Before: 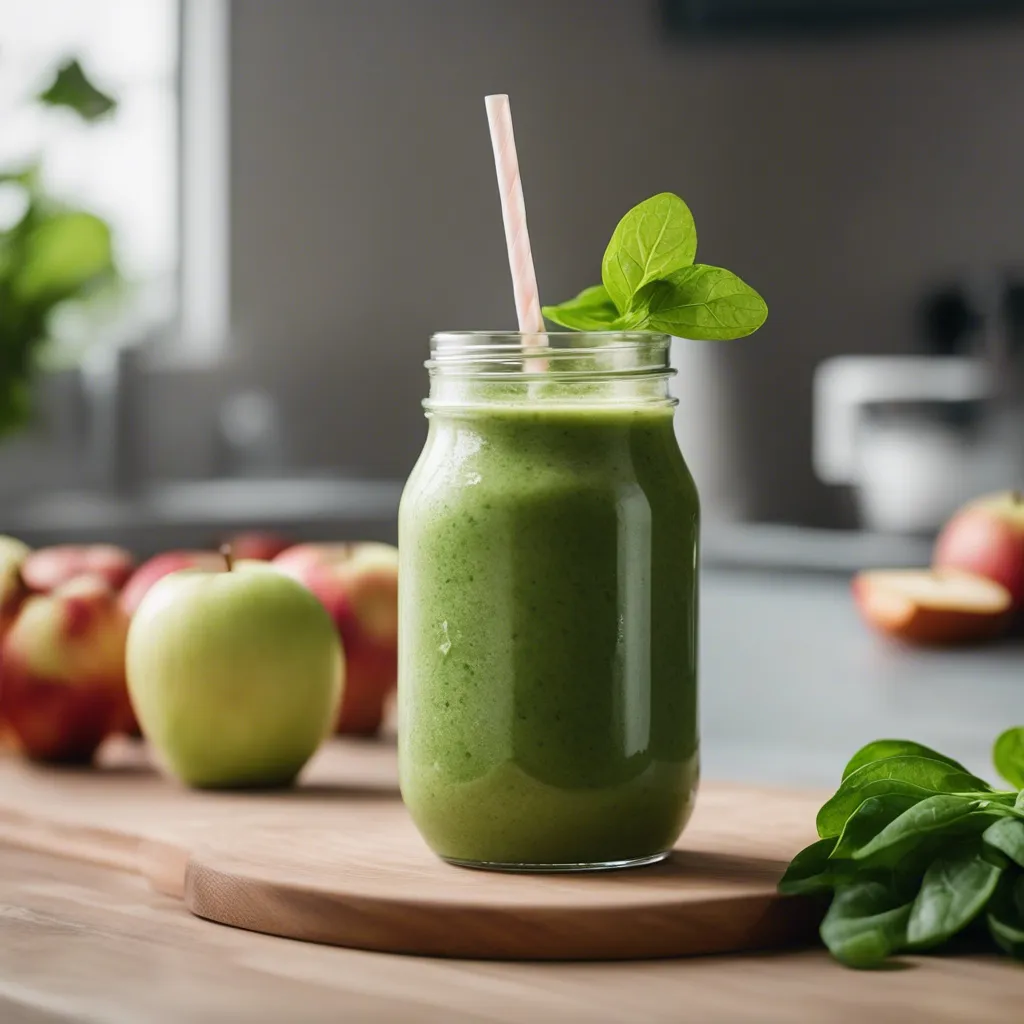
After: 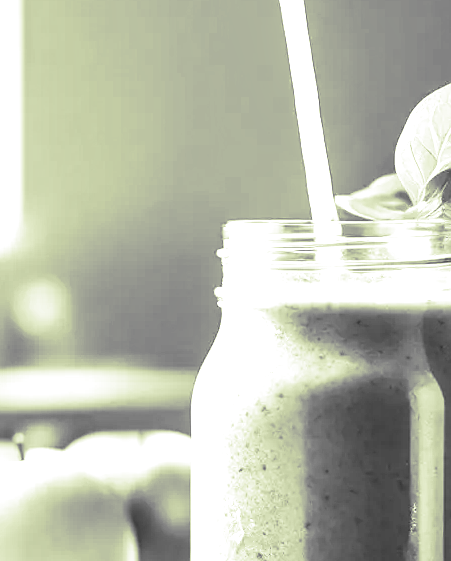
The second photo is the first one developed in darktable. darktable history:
crop: left 20.248%, top 10.86%, right 35.675%, bottom 34.321%
sharpen: radius 1
local contrast: detail 130%
monochrome: on, module defaults
split-toning: shadows › hue 290.82°, shadows › saturation 0.34, highlights › saturation 0.38, balance 0, compress 50%
exposure: black level correction 0, exposure 1.2 EV, compensate exposure bias true, compensate highlight preservation false
contrast brightness saturation: contrast 0.2, brightness 0.16, saturation 0.22
